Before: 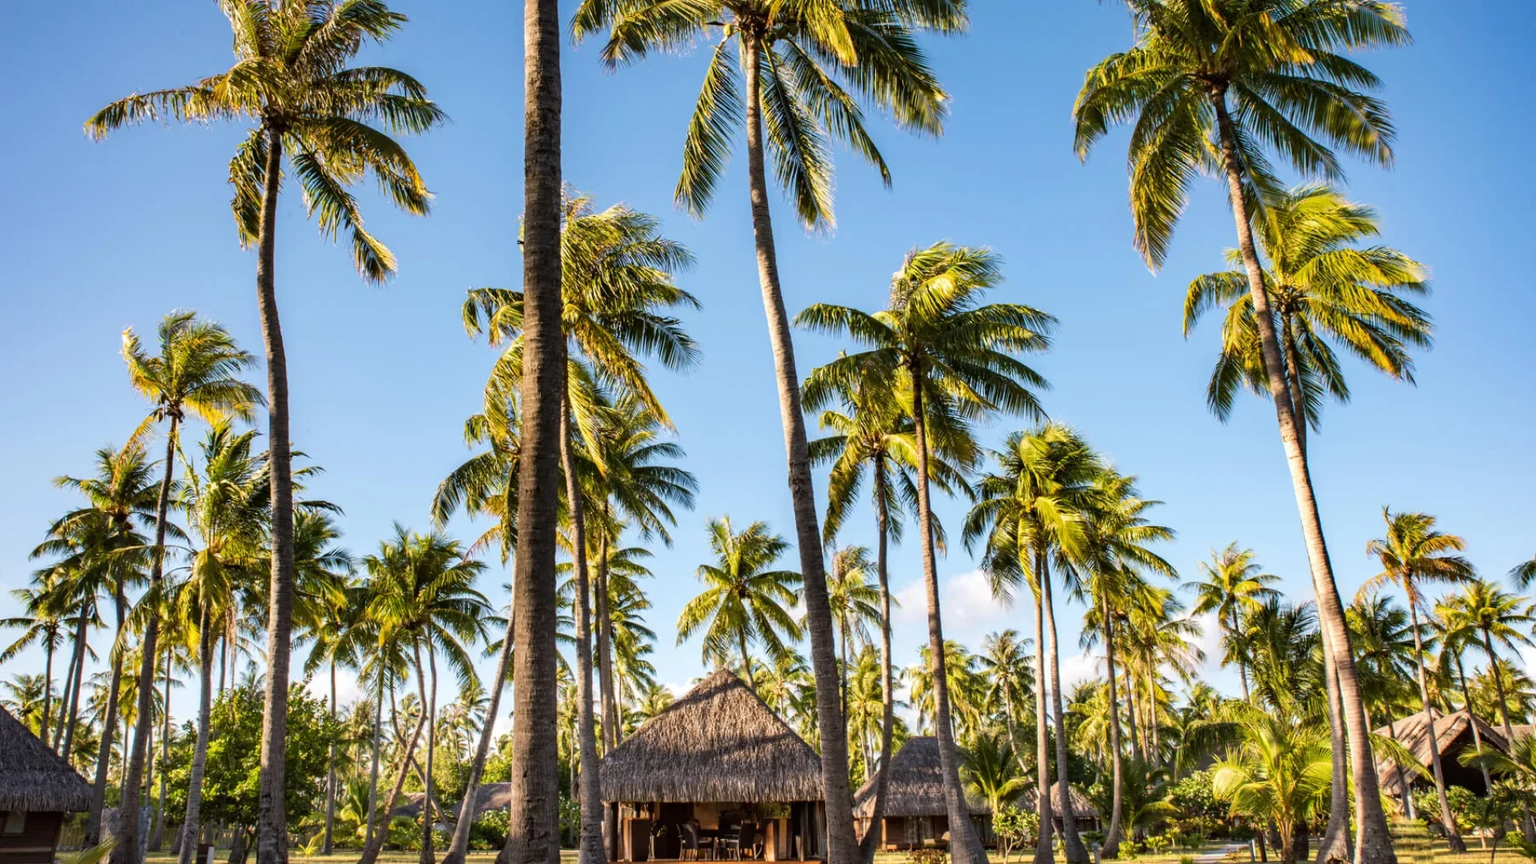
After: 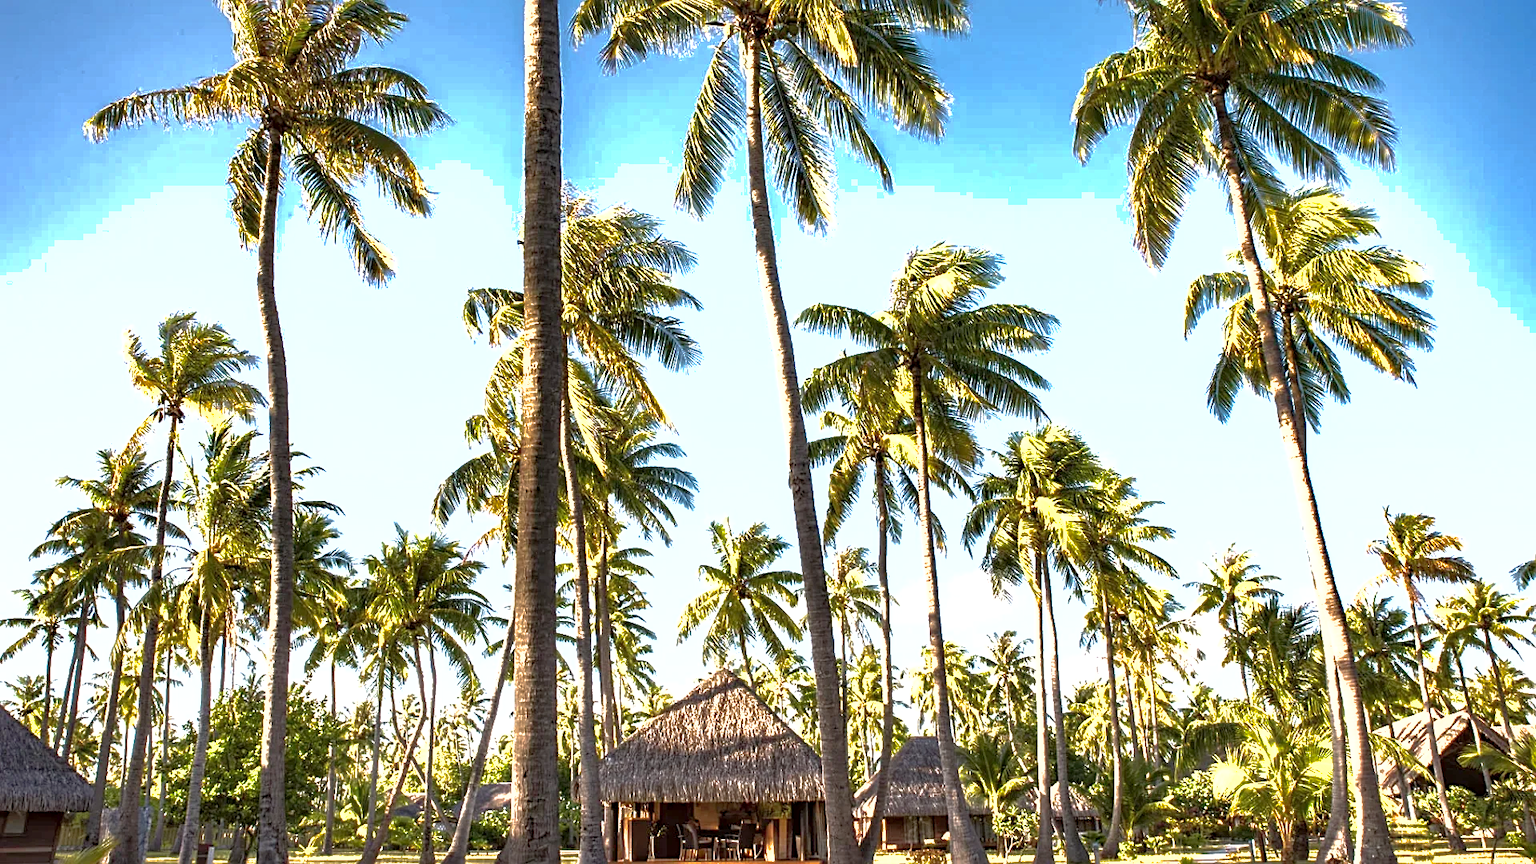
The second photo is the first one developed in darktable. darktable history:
local contrast: highlights 101%, shadows 103%, detail 119%, midtone range 0.2
base curve: curves: ch0 [(0, 0) (0.826, 0.587) (1, 1)]
shadows and highlights: on, module defaults
exposure: exposure 1.214 EV, compensate exposure bias true, compensate highlight preservation false
sharpen: on, module defaults
